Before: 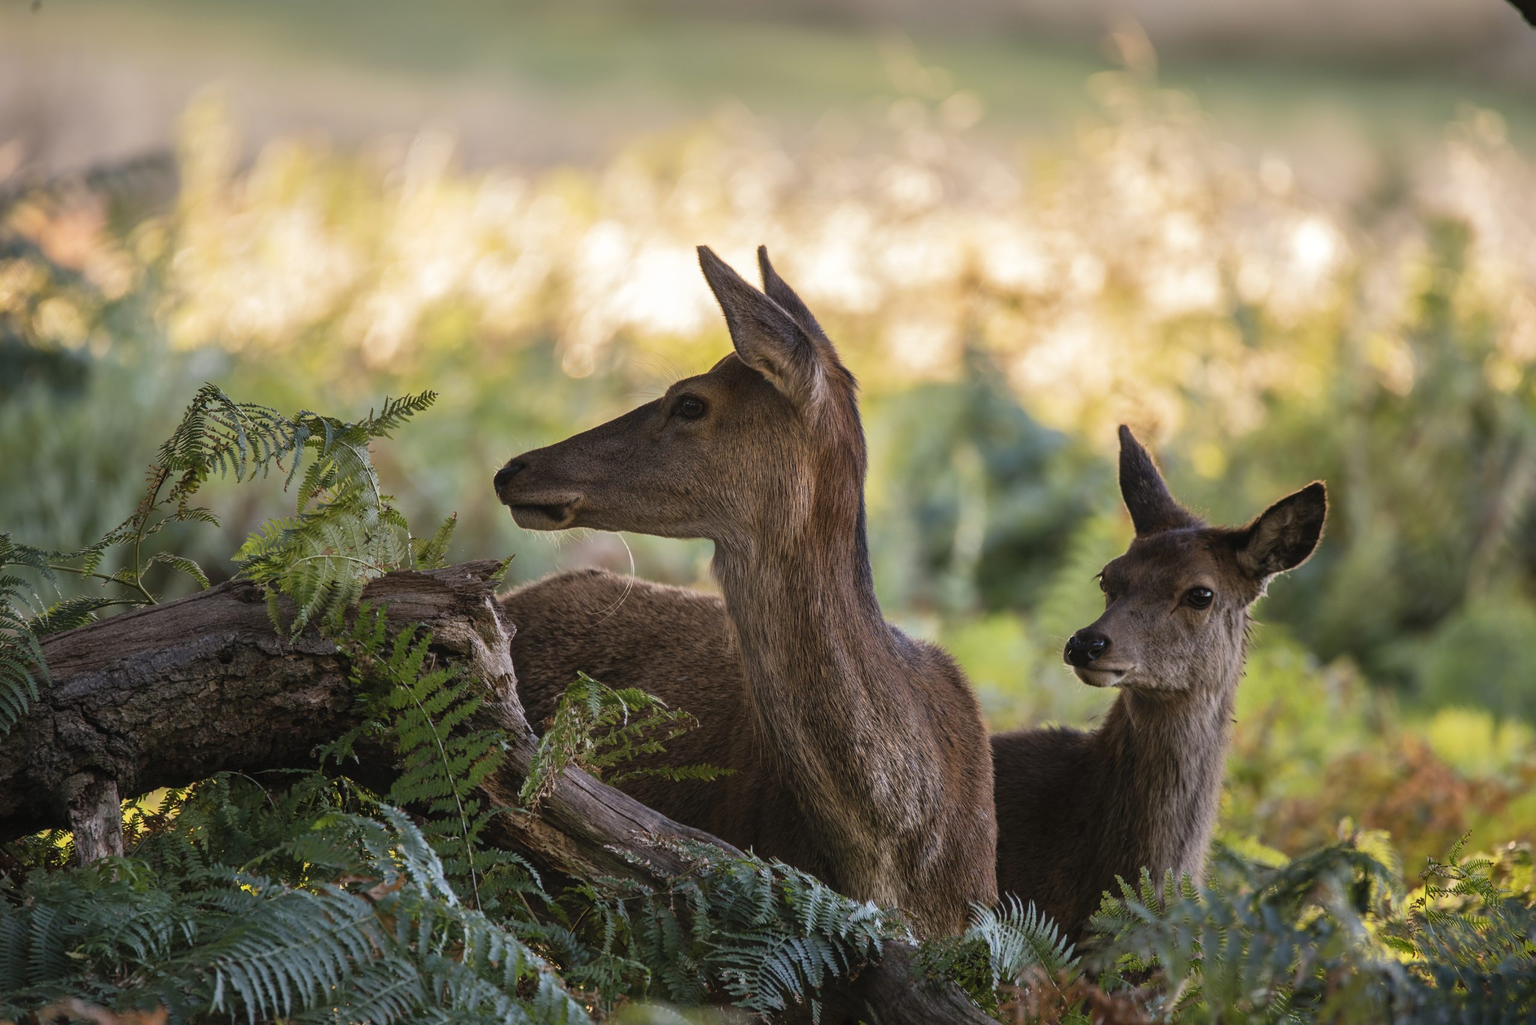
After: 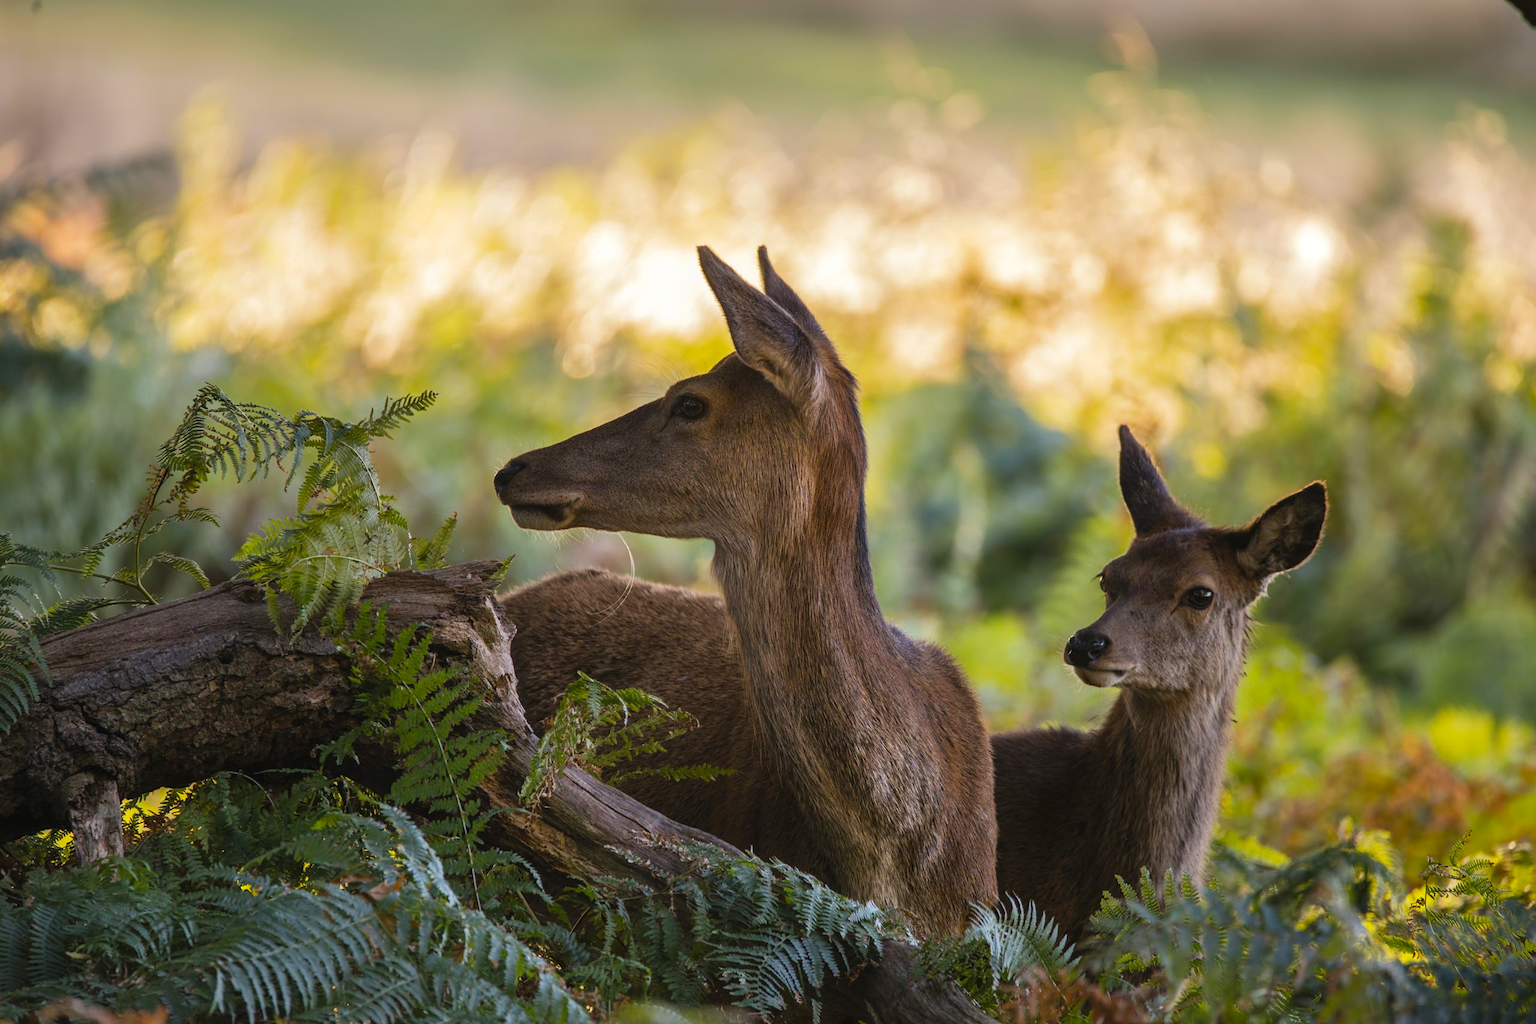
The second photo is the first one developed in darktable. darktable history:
color balance rgb: perceptual saturation grading › global saturation 30%
color zones: curves: ch1 [(0, 0.513) (0.143, 0.524) (0.286, 0.511) (0.429, 0.506) (0.571, 0.503) (0.714, 0.503) (0.857, 0.508) (1, 0.513)]
